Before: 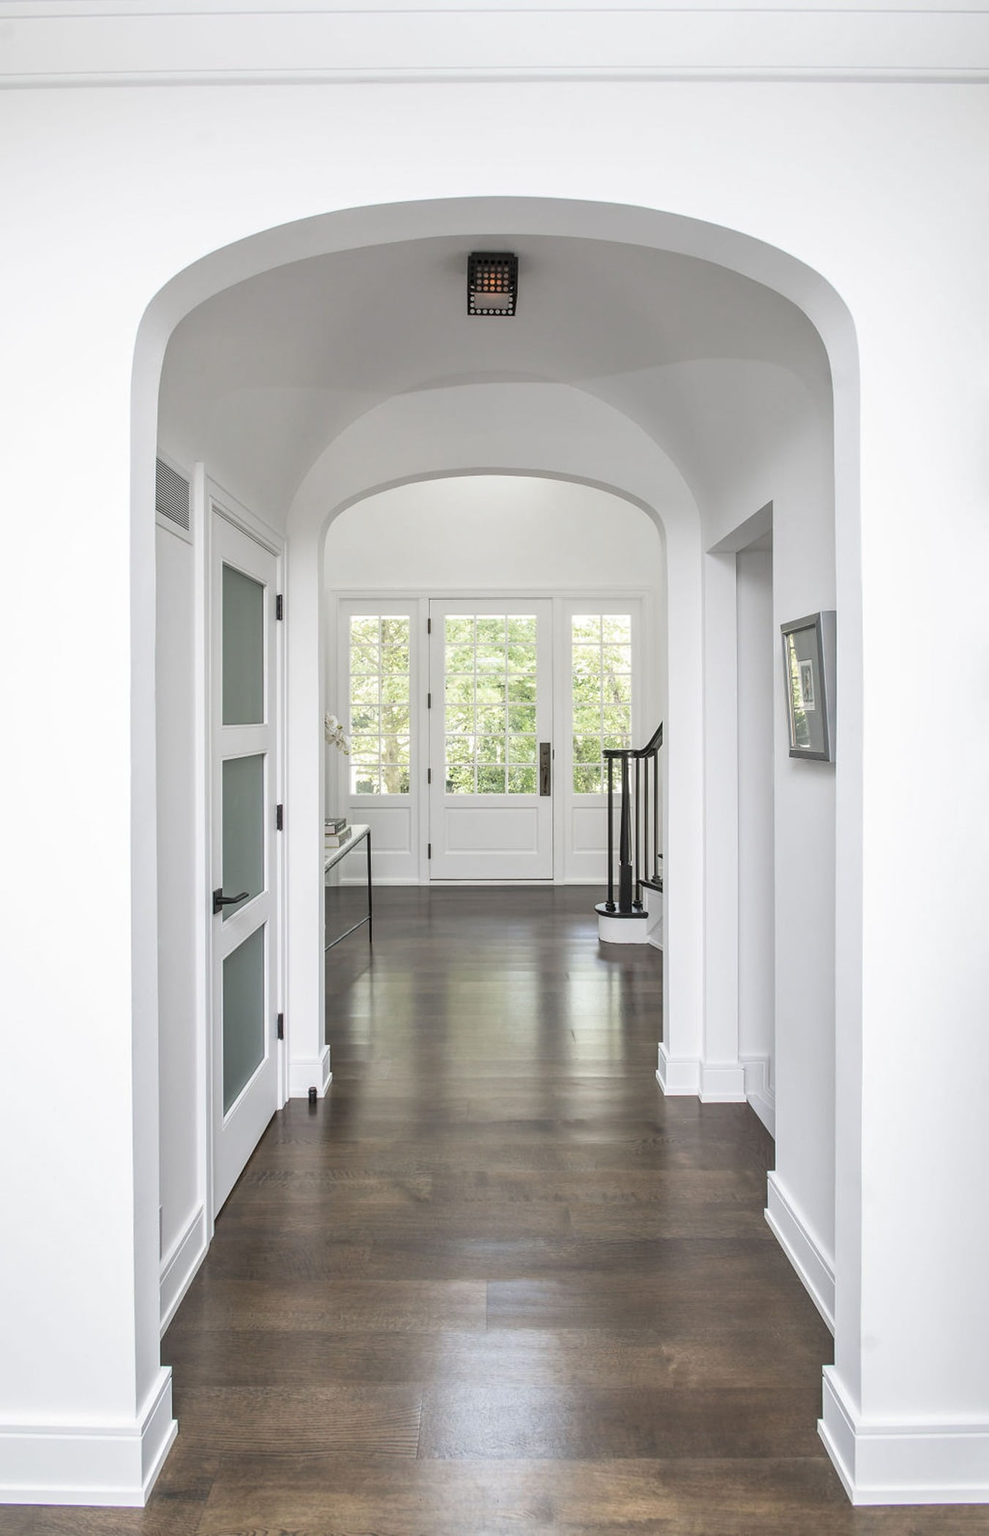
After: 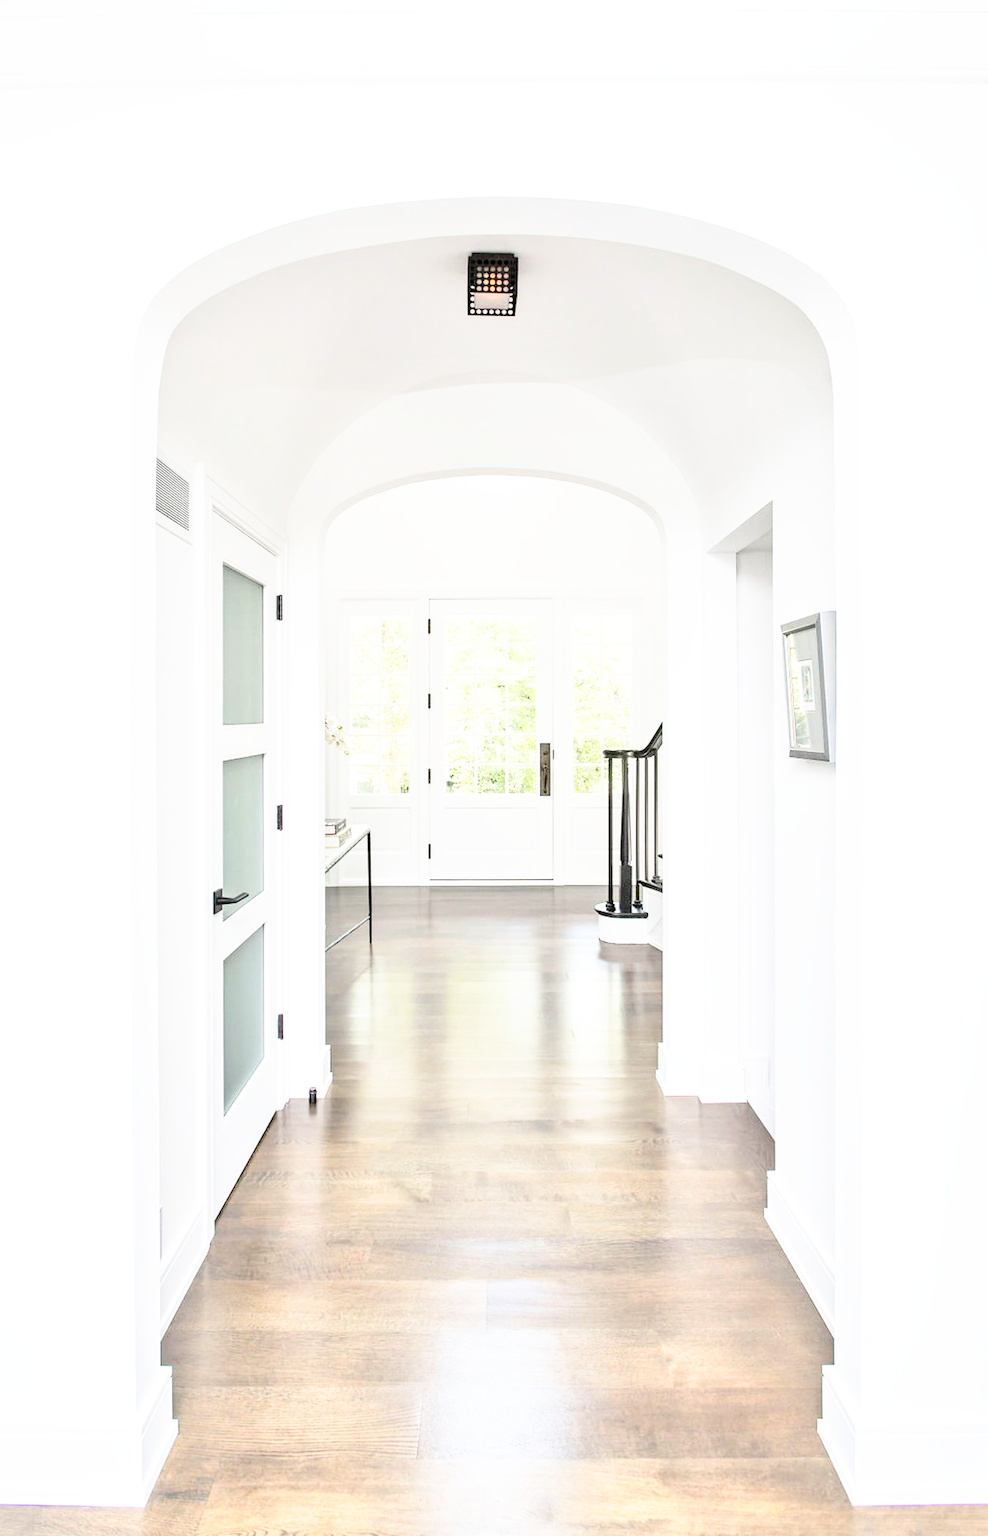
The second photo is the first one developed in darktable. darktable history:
tone equalizer: -7 EV 0.15 EV, -6 EV 0.6 EV, -5 EV 1.15 EV, -4 EV 1.33 EV, -3 EV 1.15 EV, -2 EV 0.6 EV, -1 EV 0.15 EV, mask exposure compensation -0.5 EV
contrast brightness saturation: contrast 0.28
base curve: curves: ch0 [(0, 0) (0.026, 0.03) (0.109, 0.232) (0.351, 0.748) (0.669, 0.968) (1, 1)], preserve colors none
